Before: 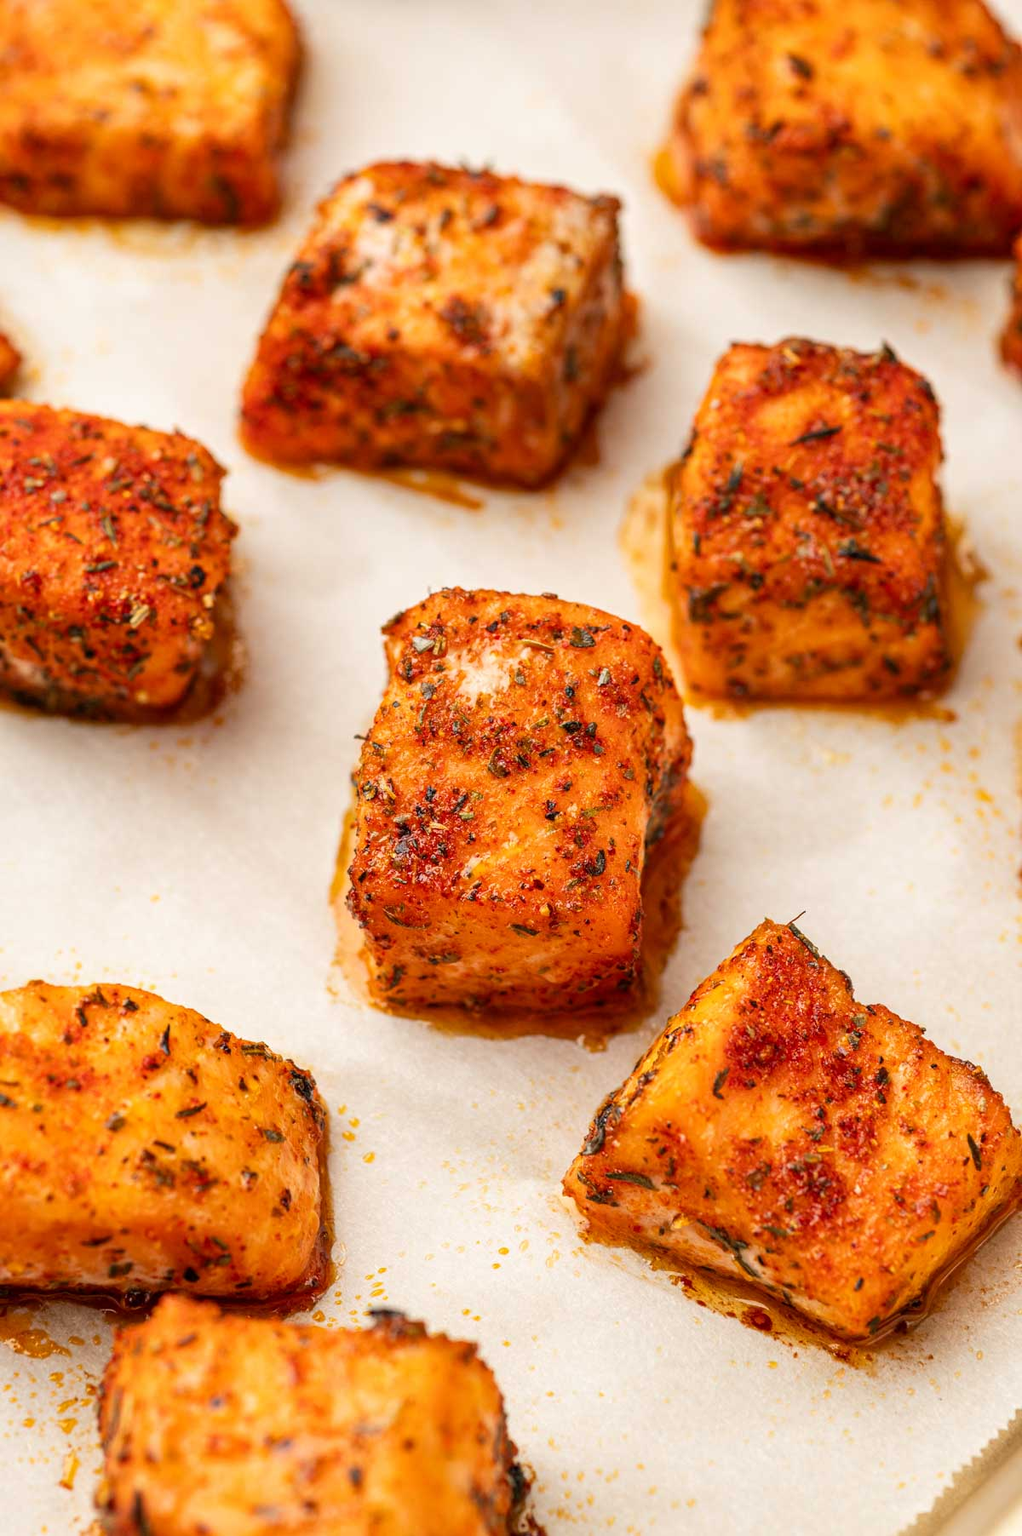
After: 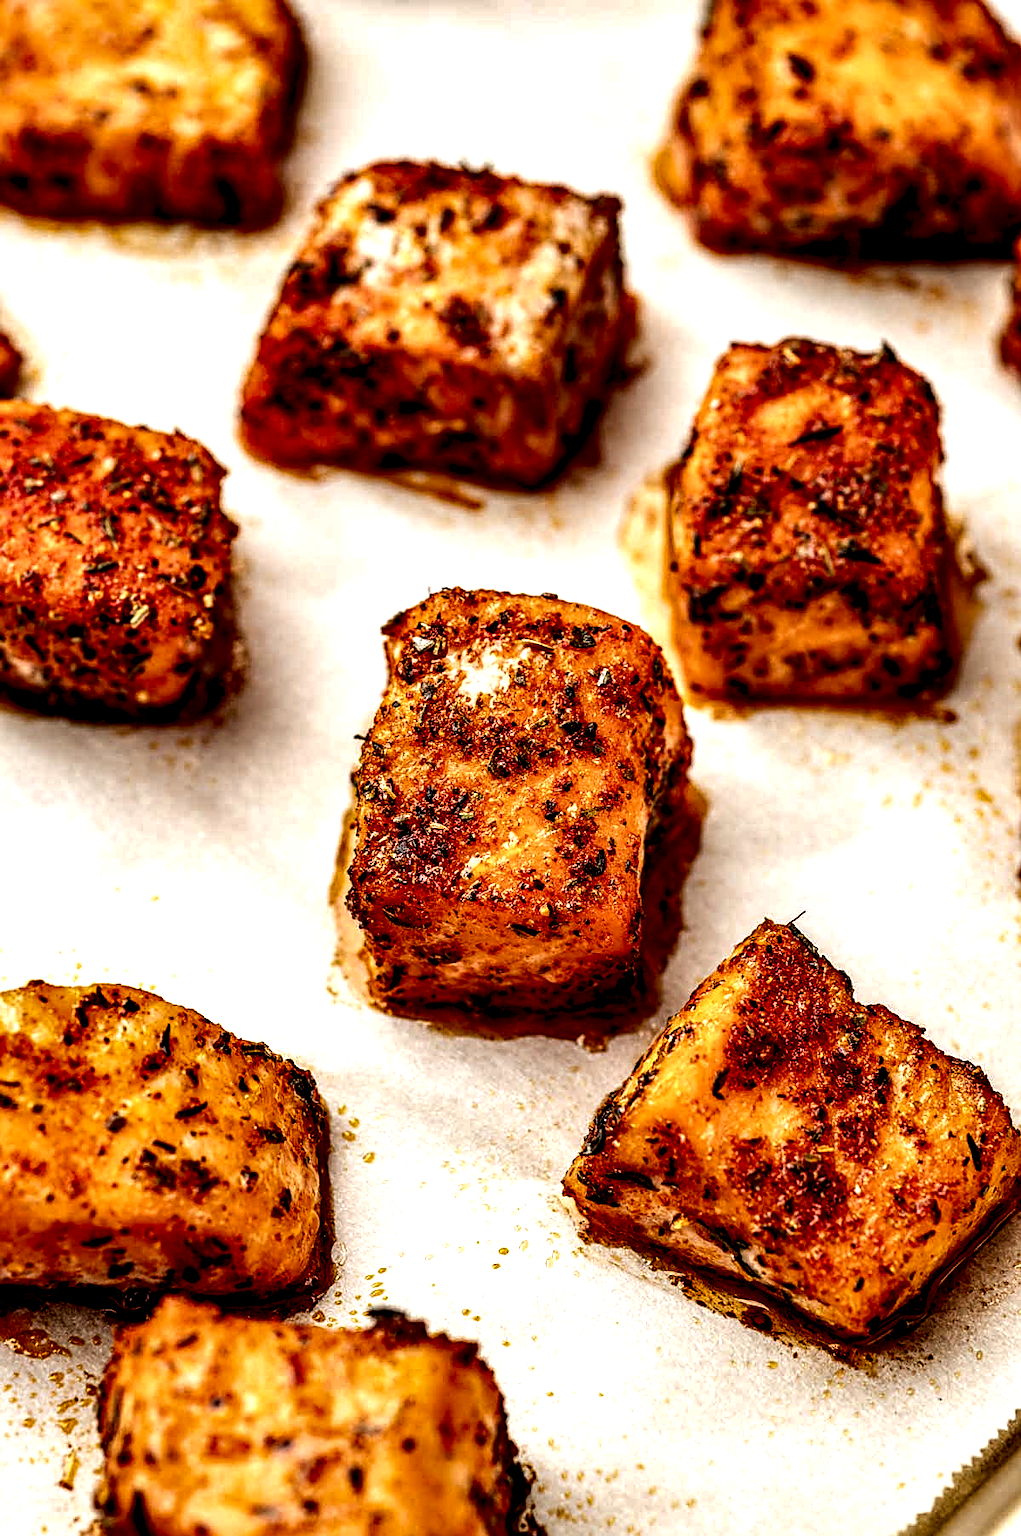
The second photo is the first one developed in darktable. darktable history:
local contrast: shadows 162%, detail 226%
shadows and highlights: low approximation 0.01, soften with gaussian
sharpen: on, module defaults
exposure: exposure 0.172 EV, compensate highlight preservation false
